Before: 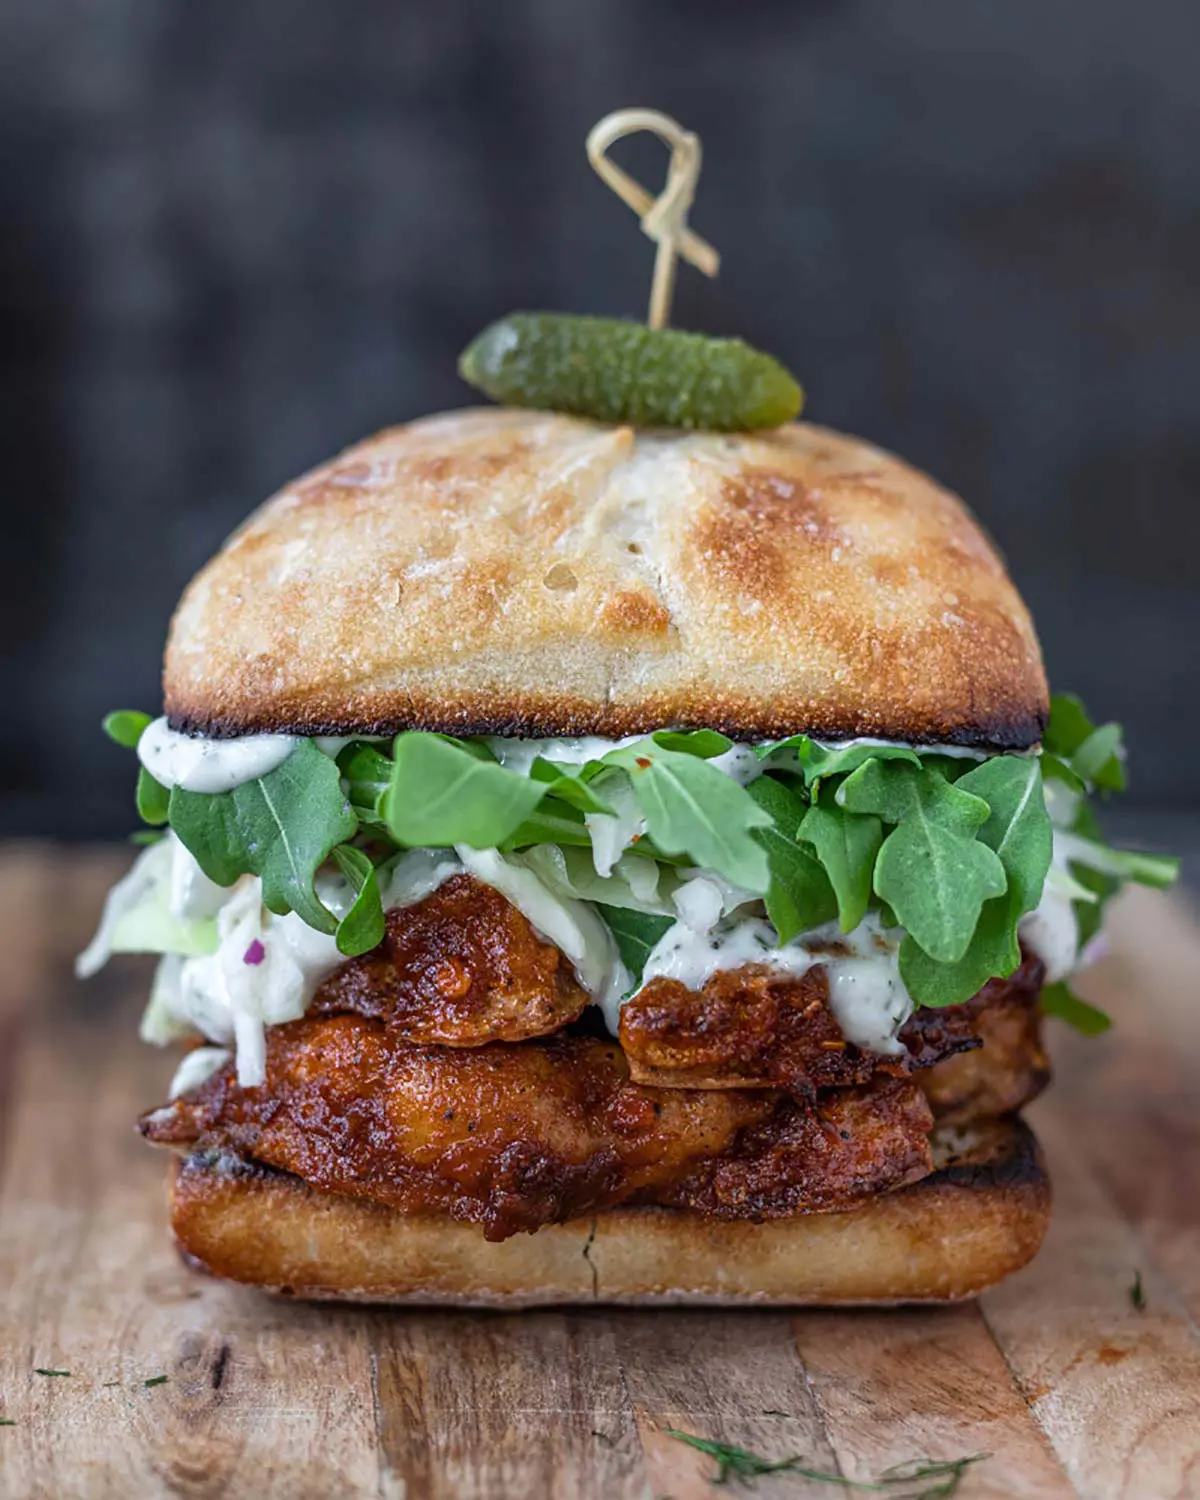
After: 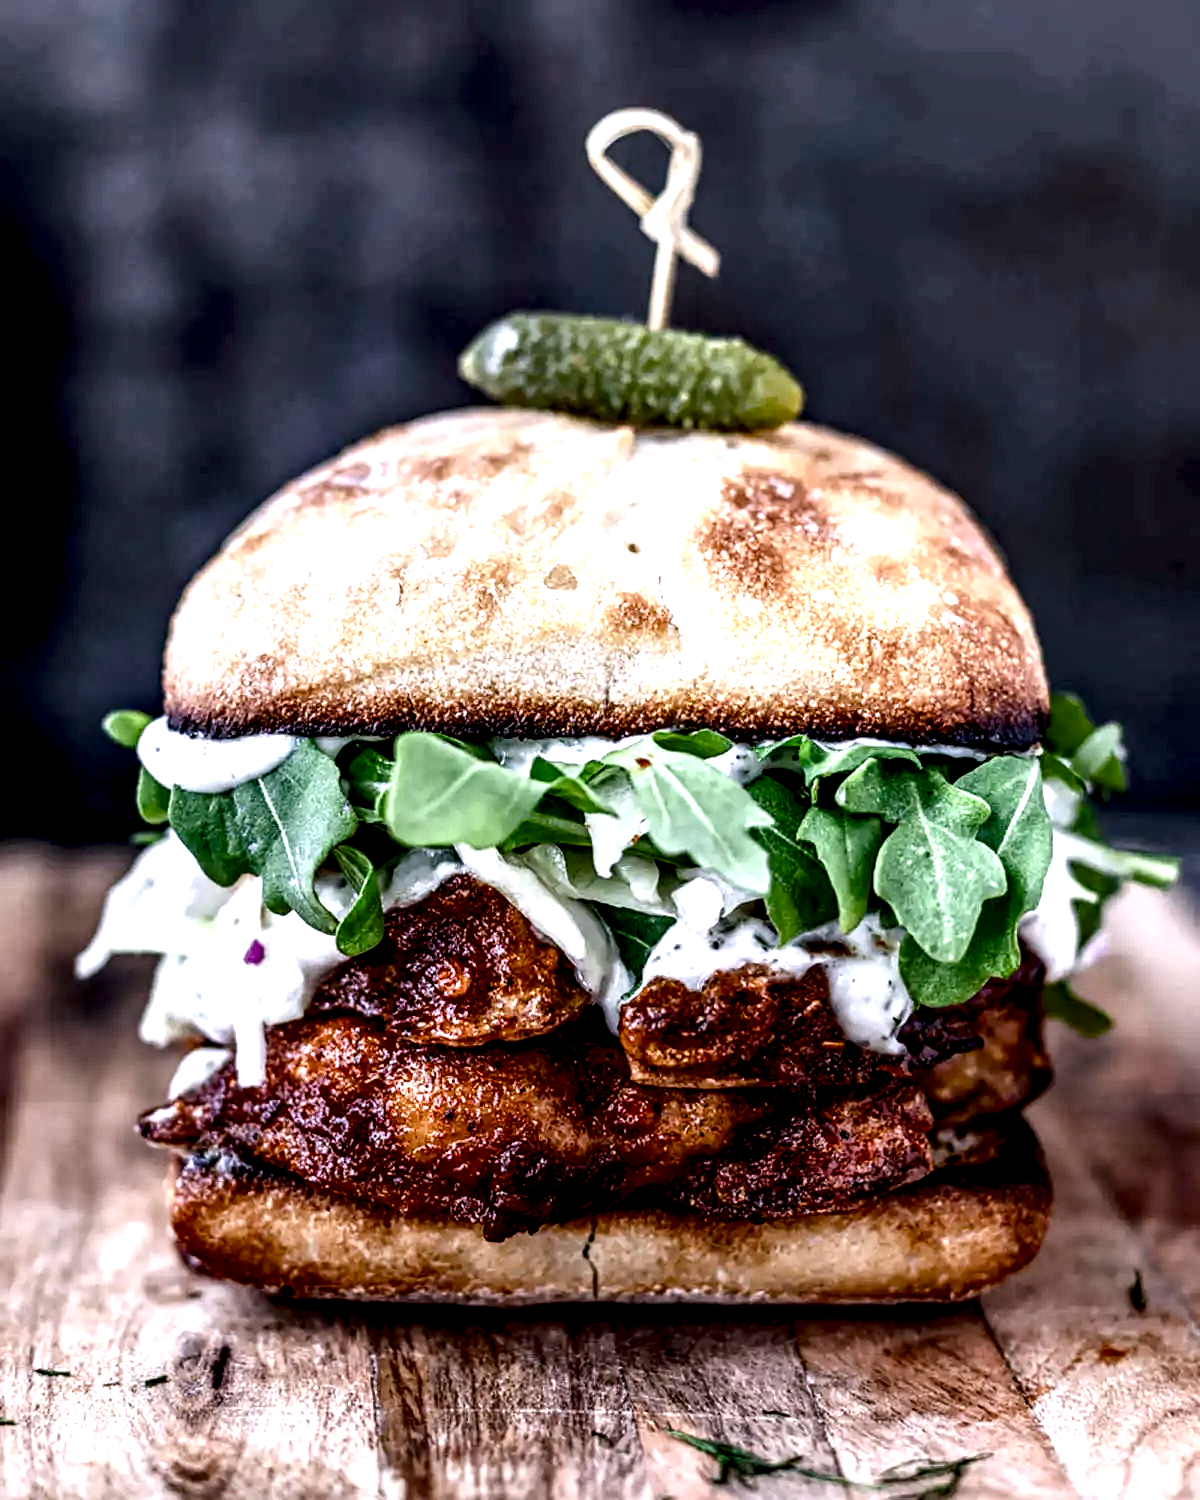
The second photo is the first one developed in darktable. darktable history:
color balance rgb: shadows lift › chroma 1%, shadows lift › hue 113°, highlights gain › chroma 0.2%, highlights gain › hue 333°, perceptual saturation grading › global saturation 20%, perceptual saturation grading › highlights -50%, perceptual saturation grading › shadows 25%, contrast -10%
local contrast: shadows 185%, detail 225%
white balance: red 1.05, blue 1.072
tone equalizer: -8 EV -0.75 EV, -7 EV -0.7 EV, -6 EV -0.6 EV, -5 EV -0.4 EV, -3 EV 0.4 EV, -2 EV 0.6 EV, -1 EV 0.7 EV, +0 EV 0.75 EV, edges refinement/feathering 500, mask exposure compensation -1.57 EV, preserve details no
